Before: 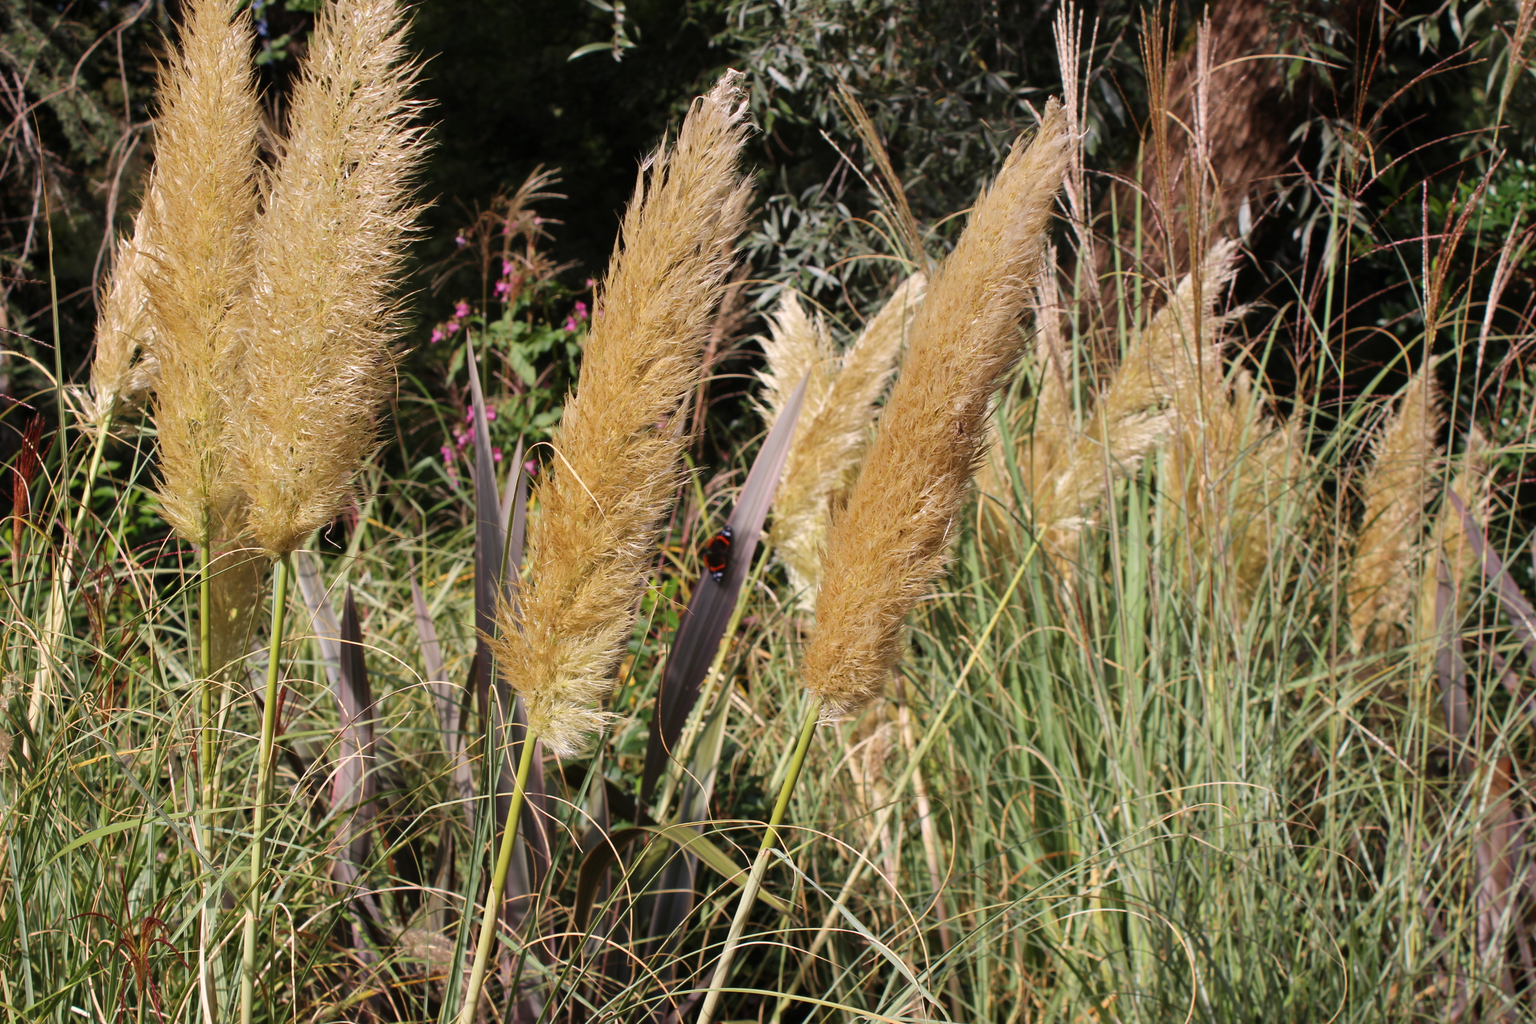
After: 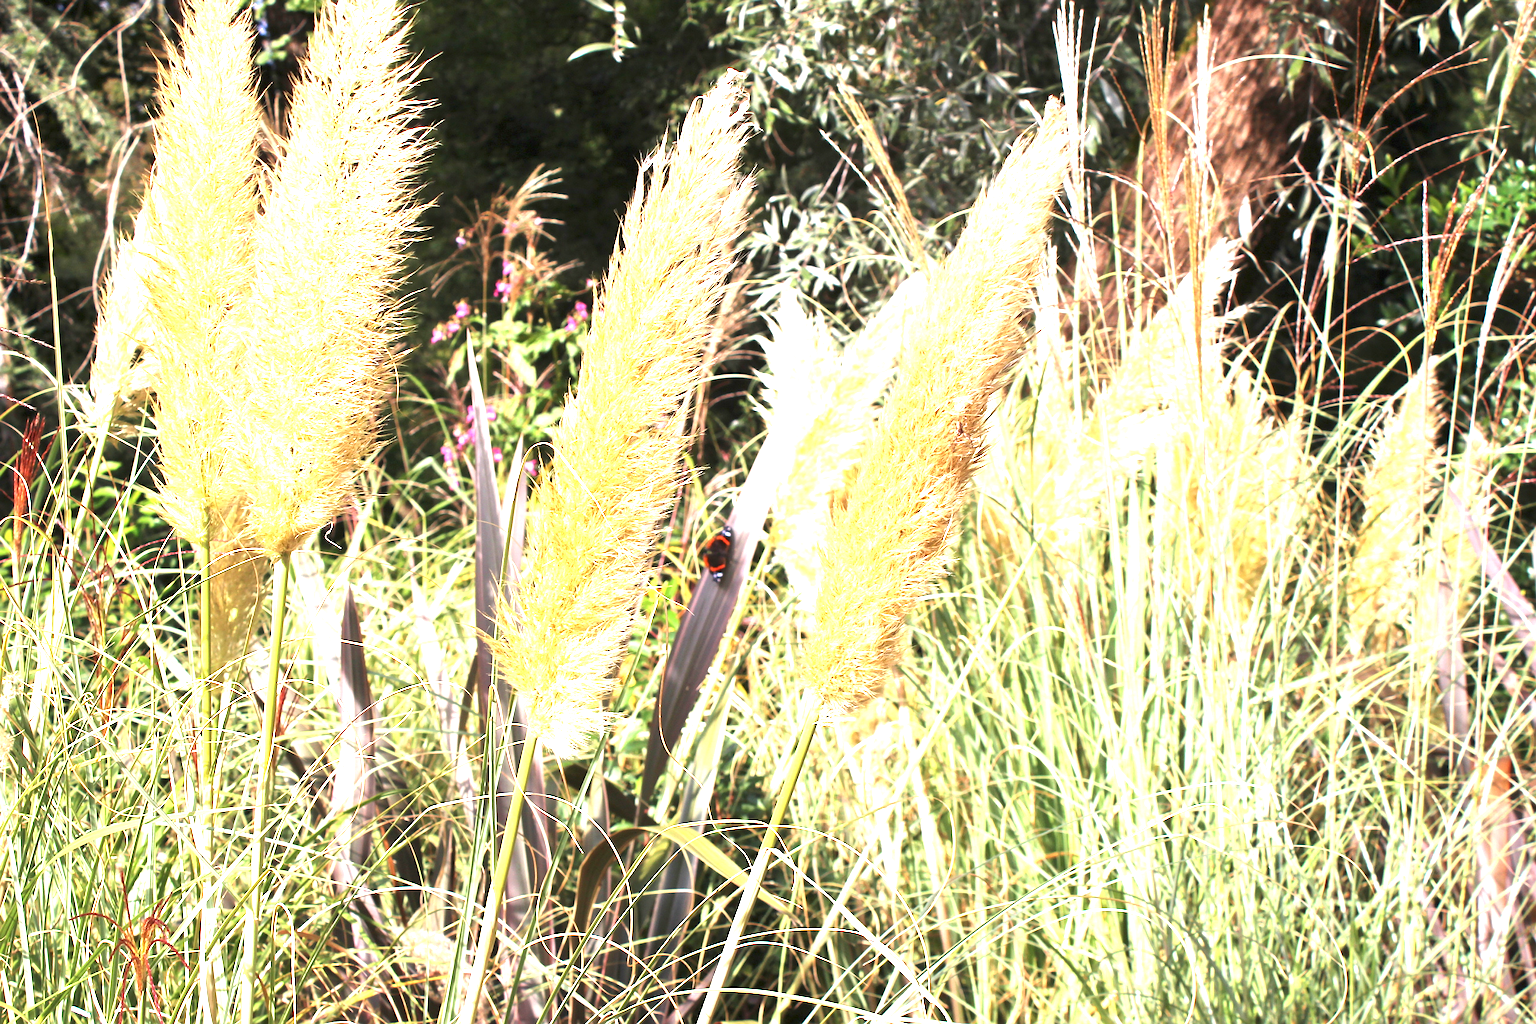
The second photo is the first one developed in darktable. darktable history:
sharpen: amount 0.203
exposure: exposure 2.267 EV, compensate exposure bias true, compensate highlight preservation false
